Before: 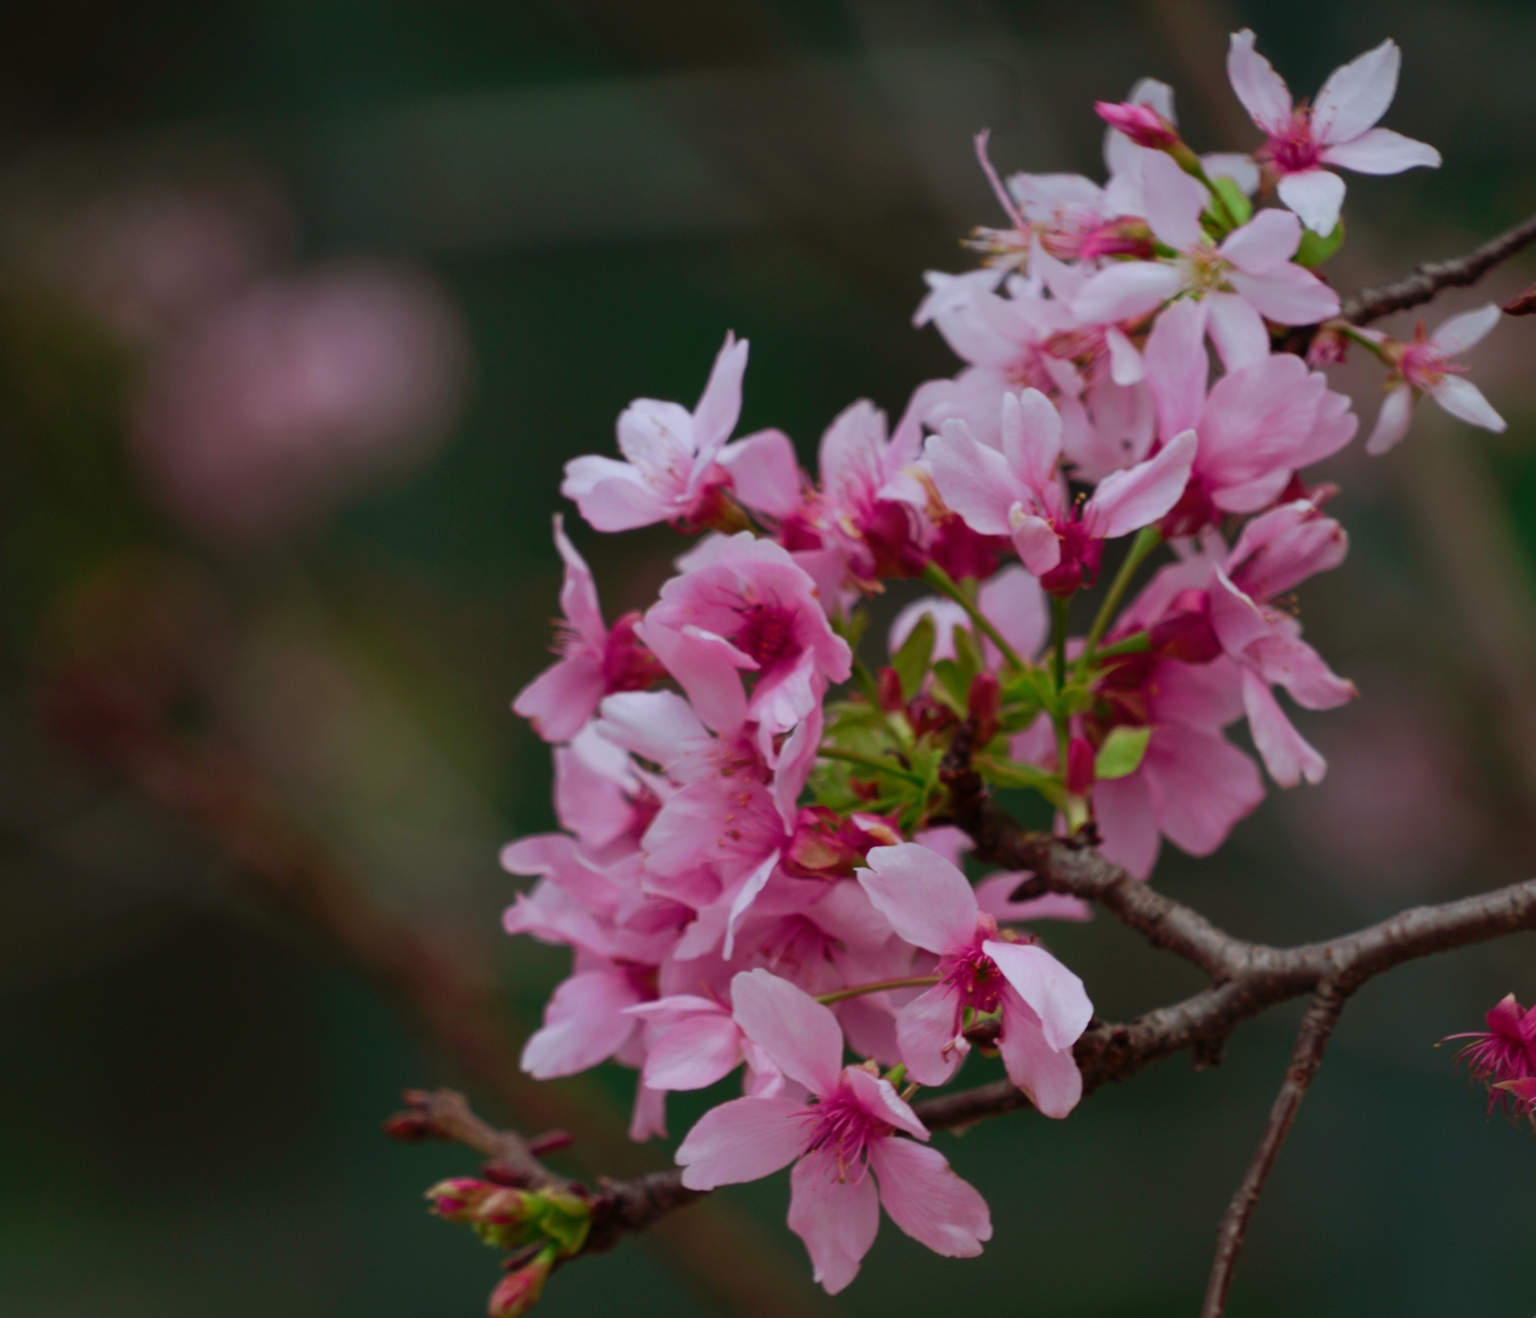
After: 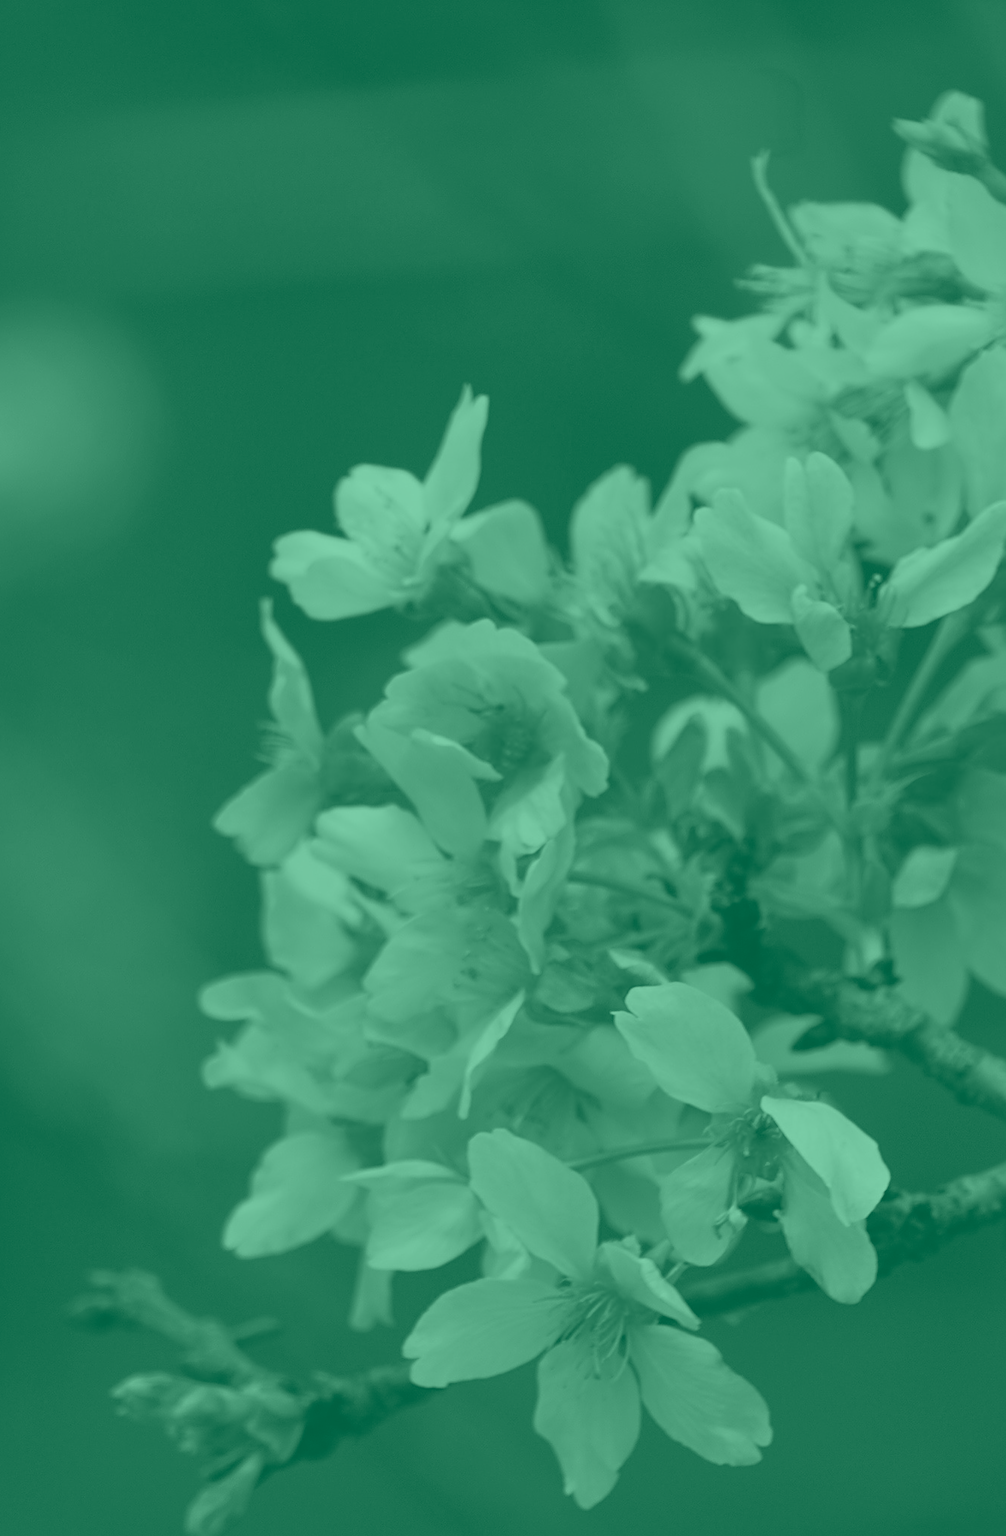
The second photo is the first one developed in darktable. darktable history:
crop: left 21.496%, right 22.254%
colorize: hue 147.6°, saturation 65%, lightness 21.64%
levels: levels [0.016, 0.484, 0.953]
sharpen: on, module defaults
